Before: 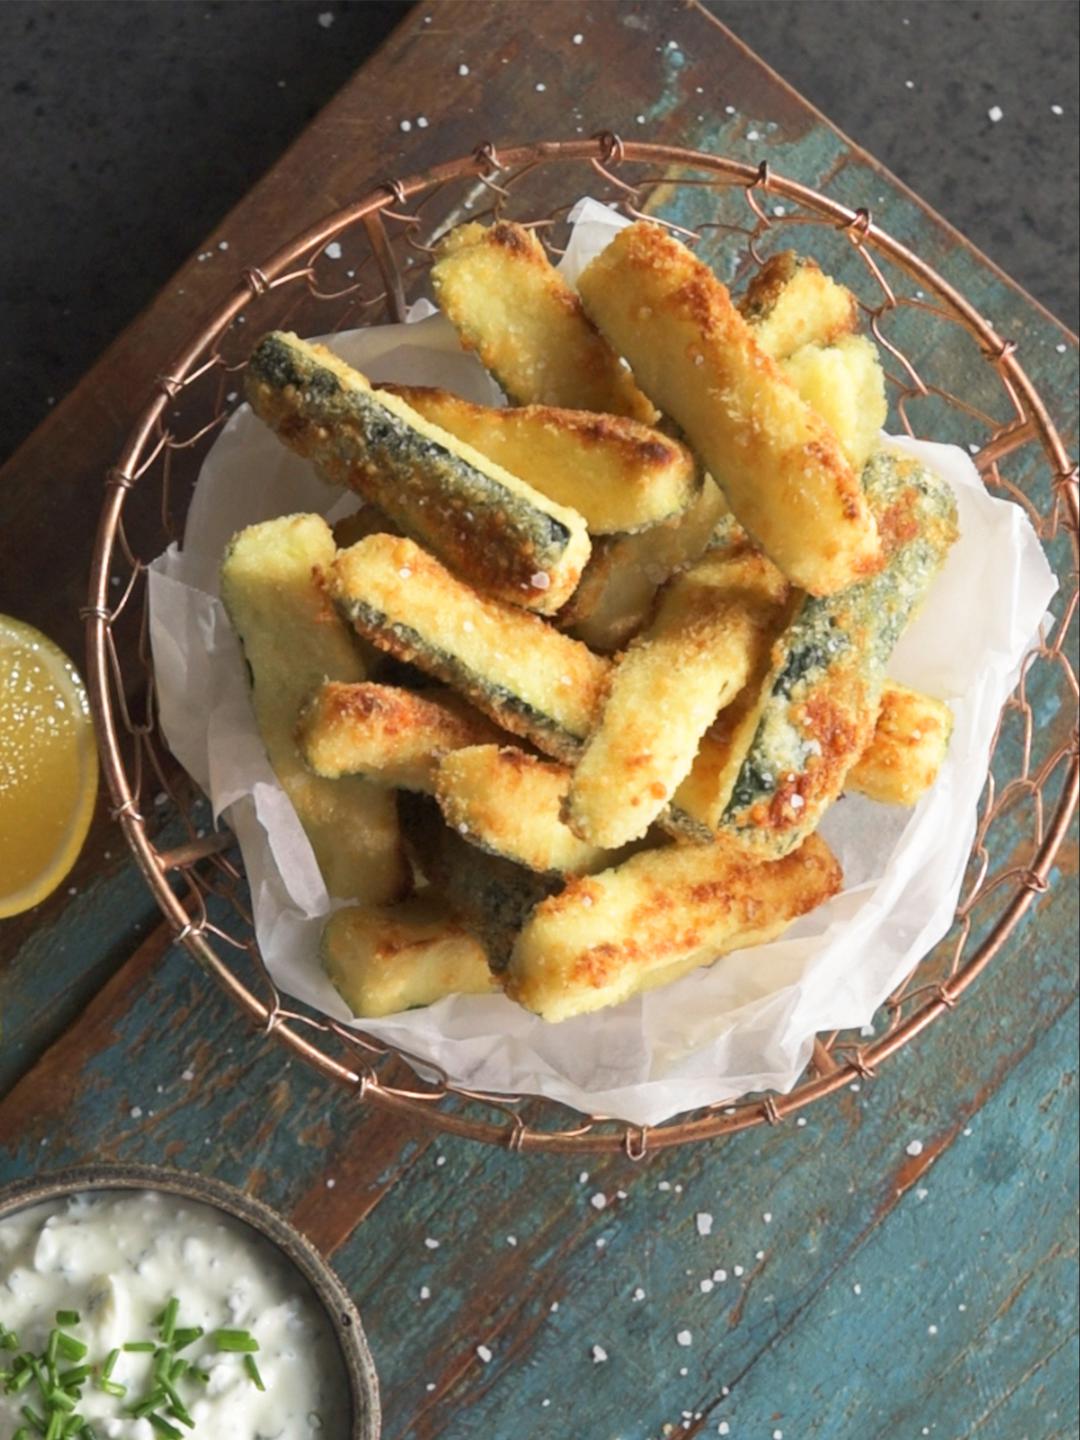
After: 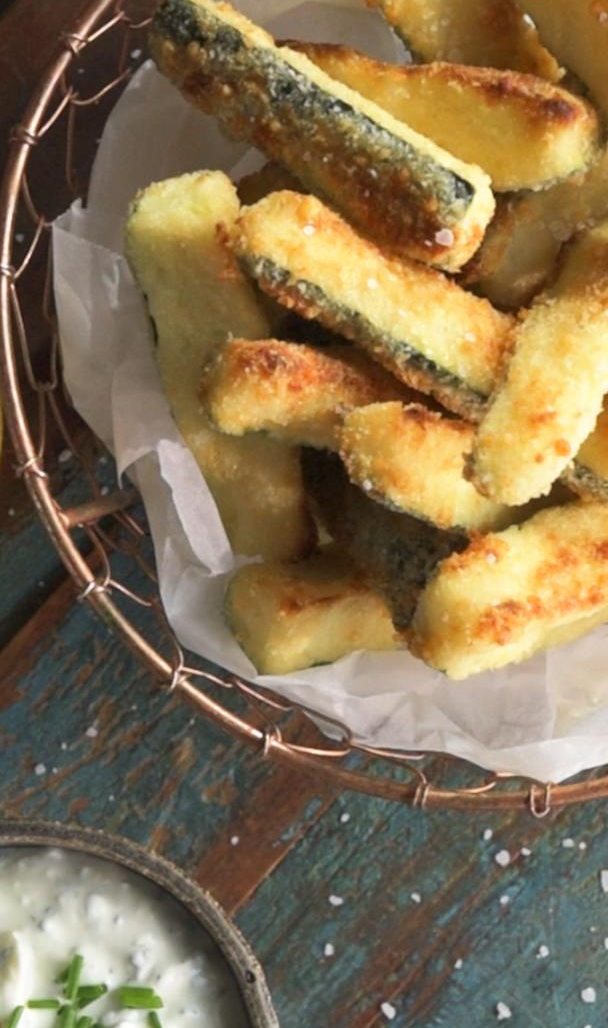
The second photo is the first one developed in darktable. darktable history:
crop: left 8.966%, top 23.852%, right 34.699%, bottom 4.703%
tone equalizer: on, module defaults
